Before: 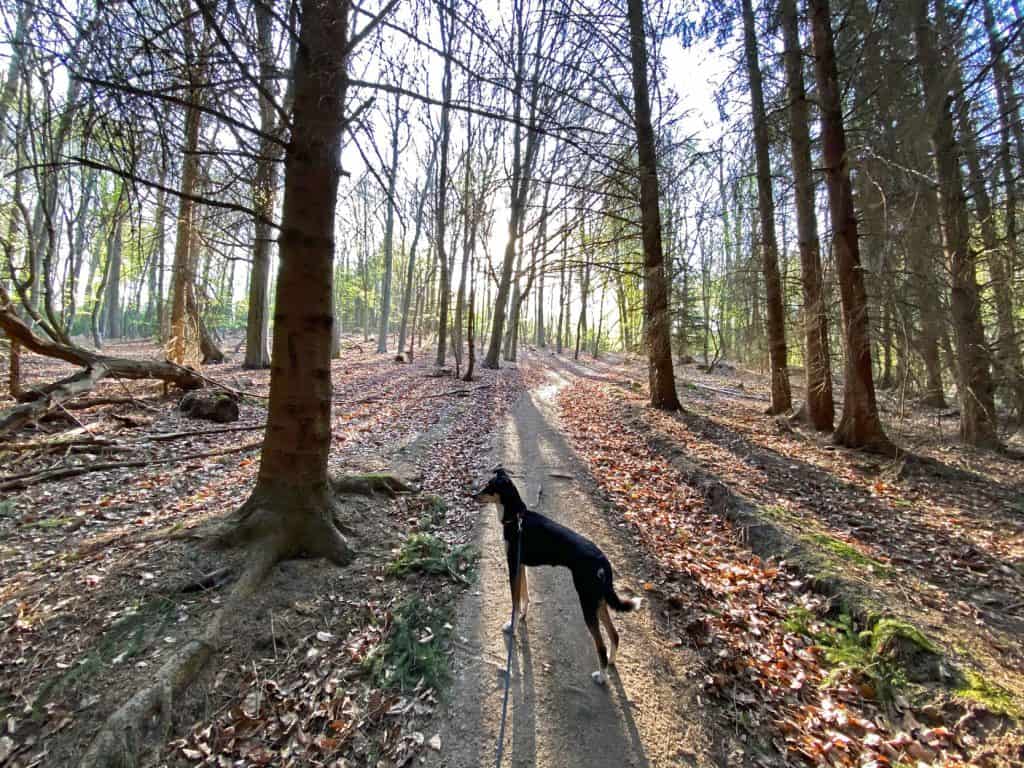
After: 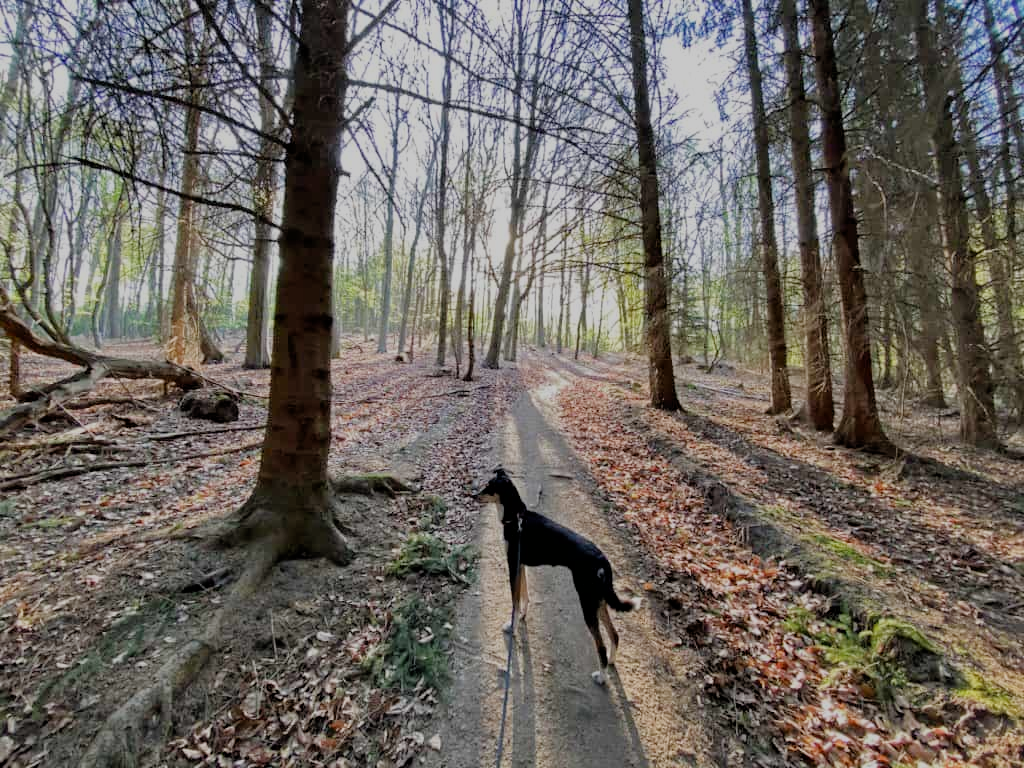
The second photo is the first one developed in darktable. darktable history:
filmic rgb: black relative exposure -6.6 EV, white relative exposure 4.73 EV, hardness 3.14, contrast 0.802
